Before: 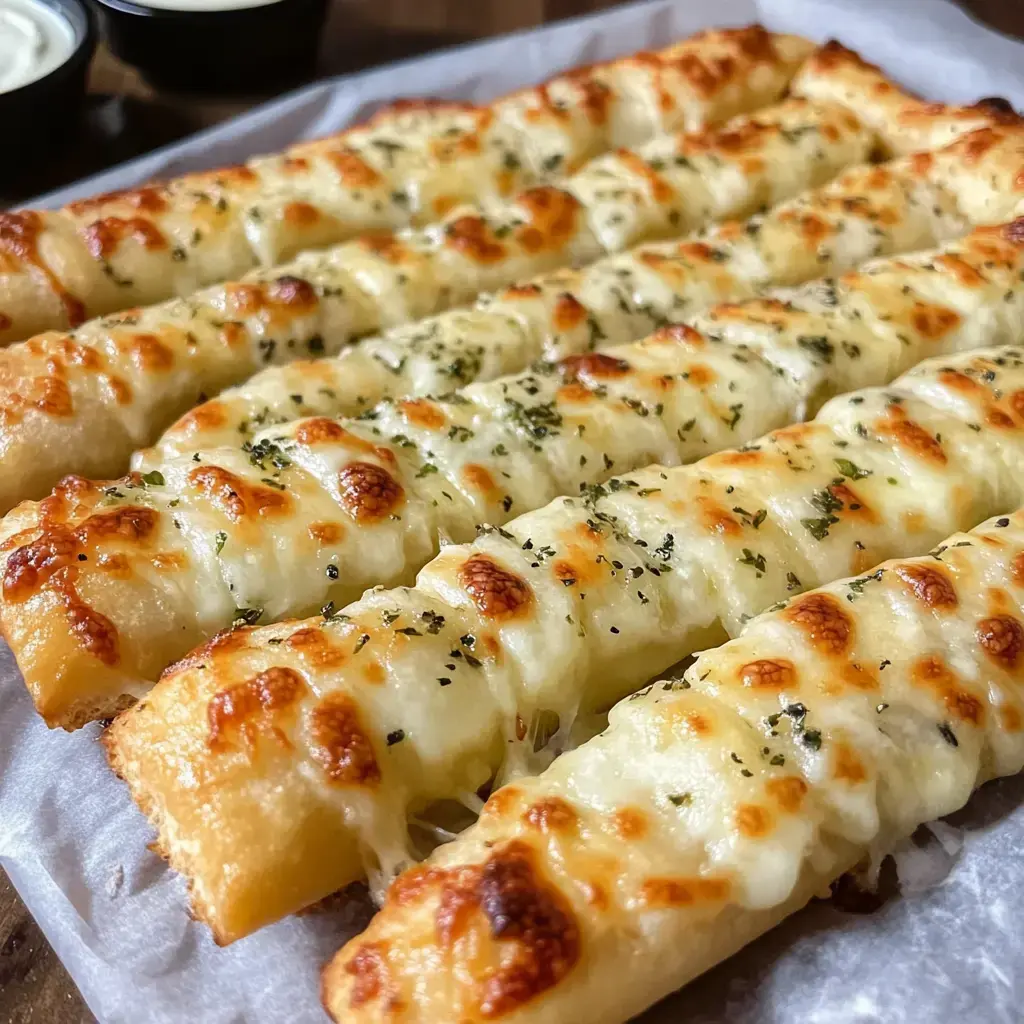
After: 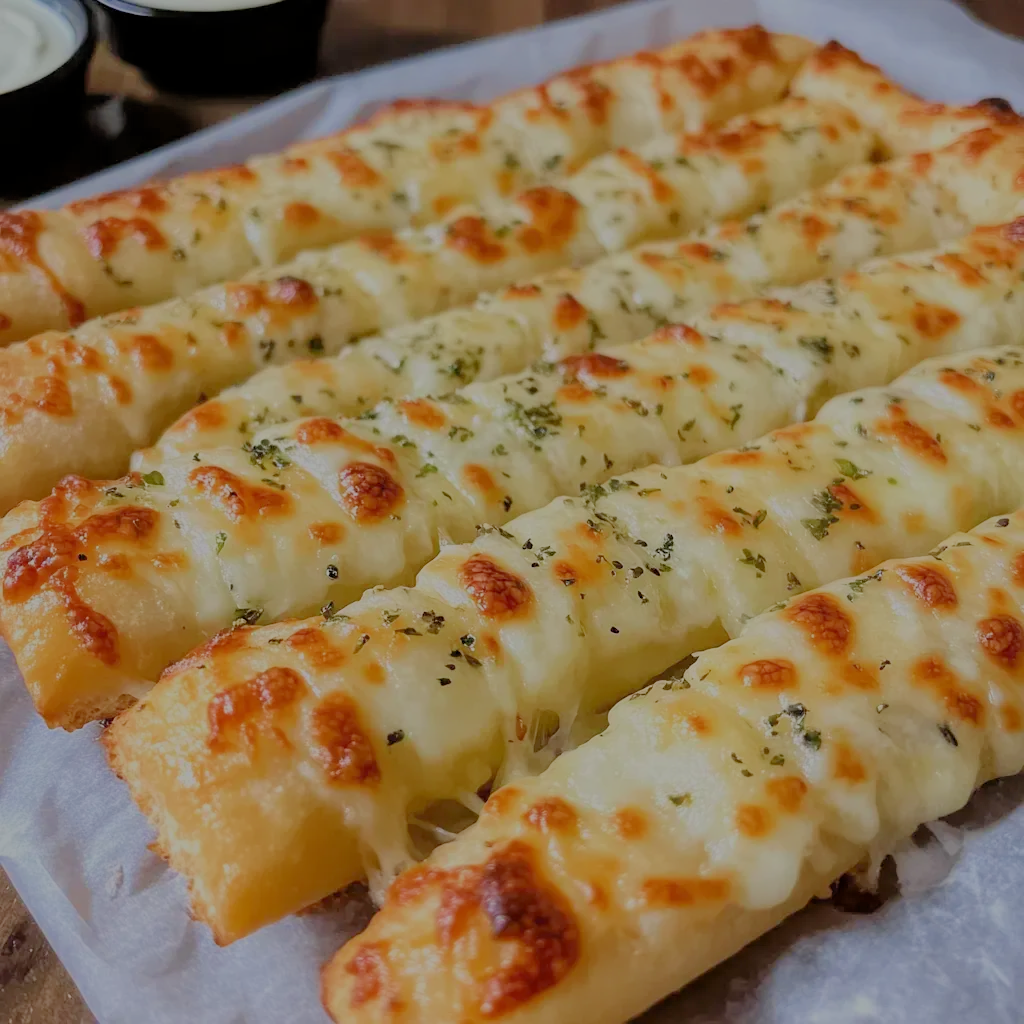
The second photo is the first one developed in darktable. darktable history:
filmic rgb: black relative exposure -8.03 EV, white relative exposure 8.01 EV, target black luminance 0%, hardness 2.45, latitude 76.46%, contrast 0.551, shadows ↔ highlights balance 0.004%, add noise in highlights 0.001, color science v3 (2019), use custom middle-gray values true, contrast in highlights soft
